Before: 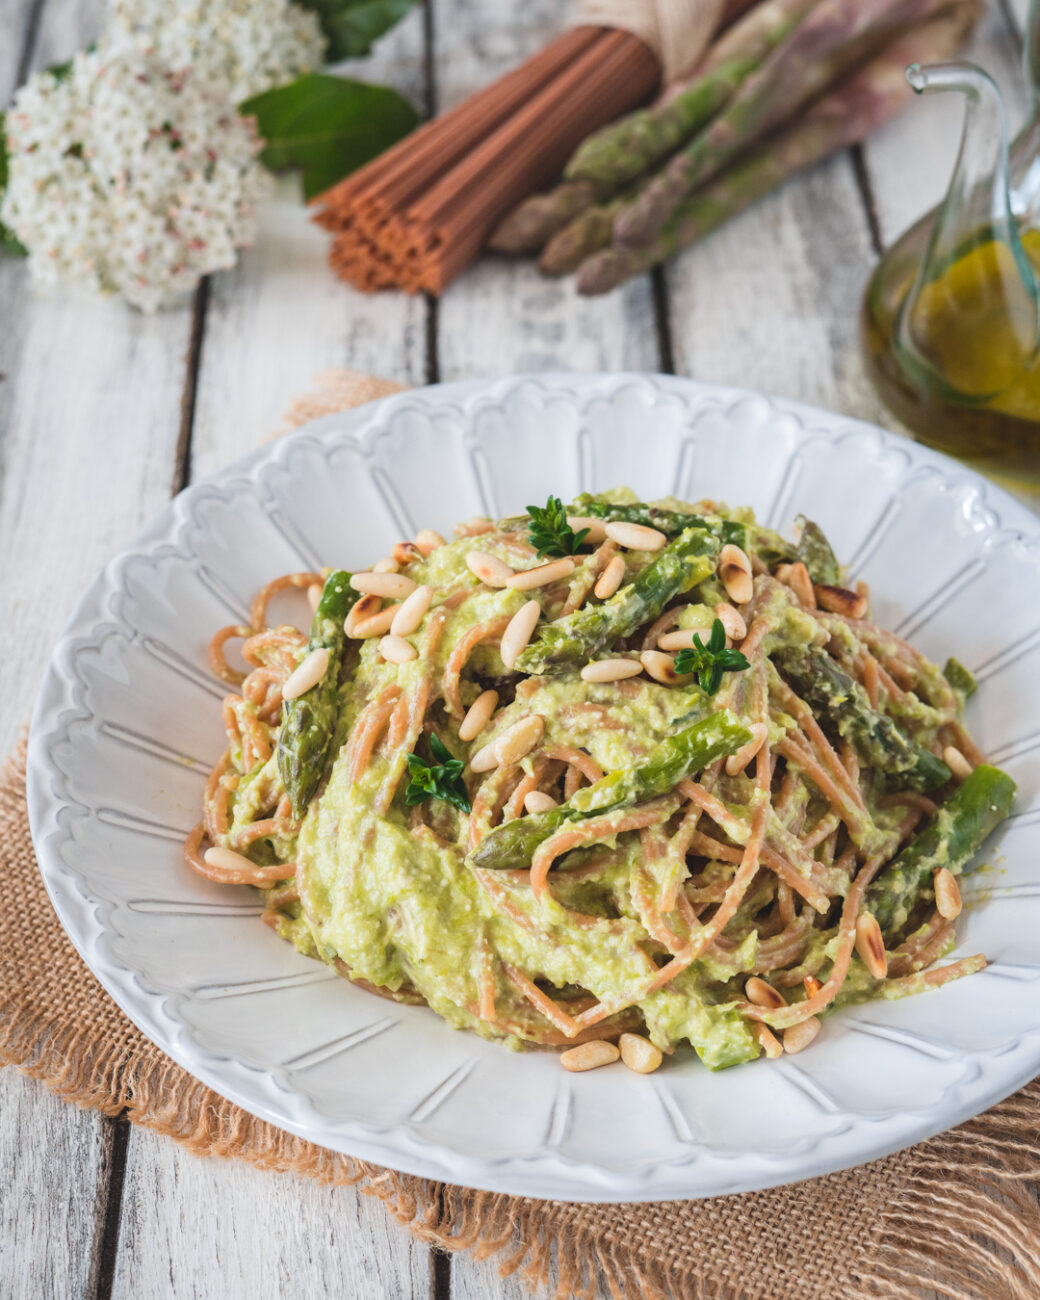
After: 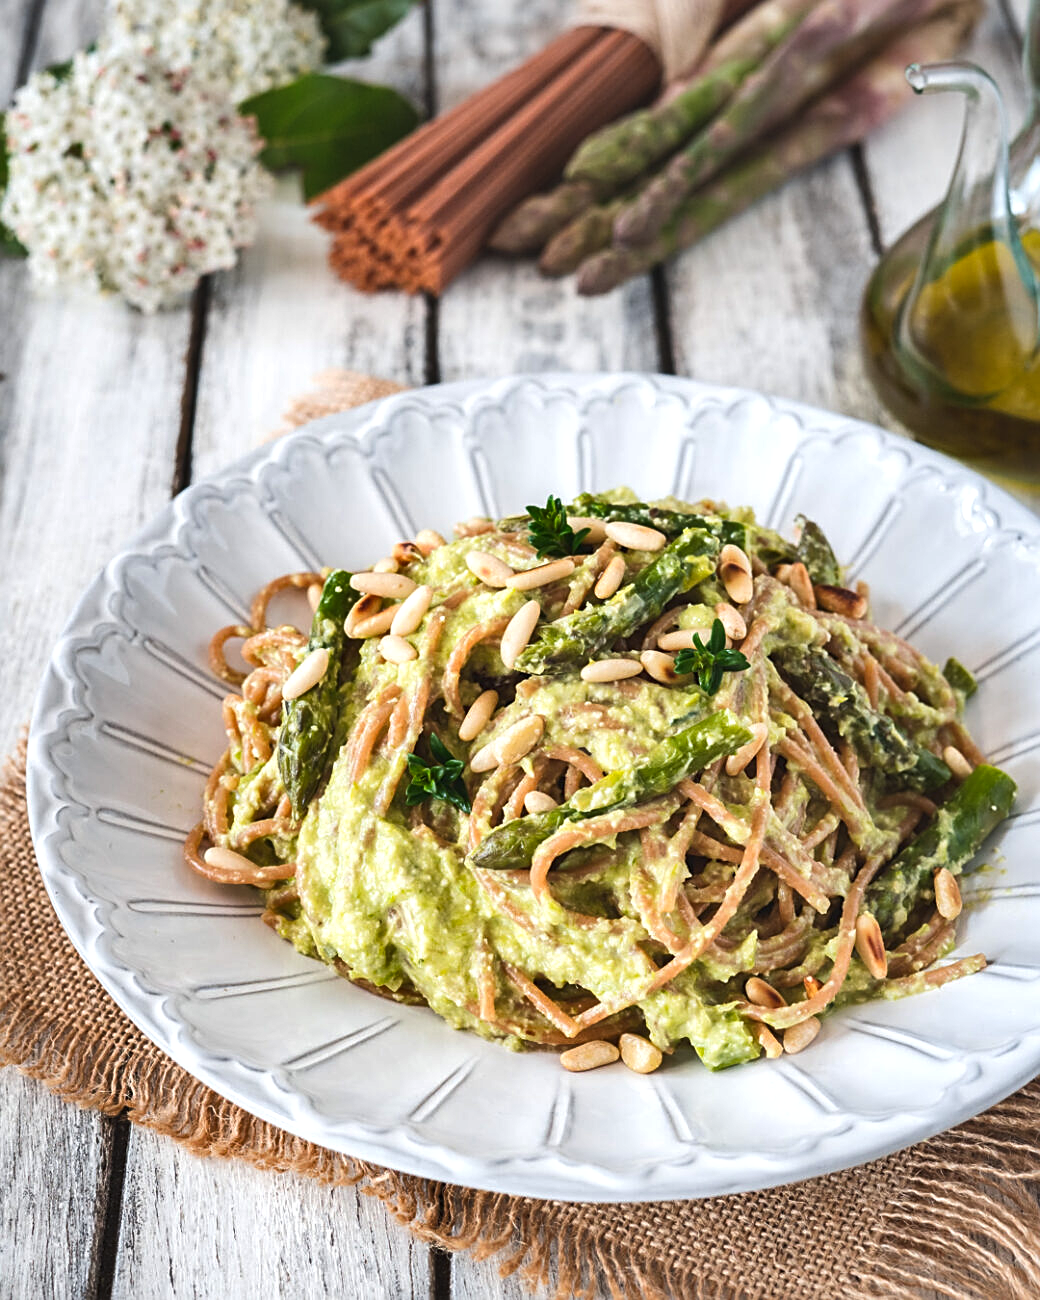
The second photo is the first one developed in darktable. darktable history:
shadows and highlights: soften with gaussian
sharpen: on, module defaults
tone equalizer: -8 EV -0.417 EV, -7 EV -0.389 EV, -6 EV -0.333 EV, -5 EV -0.222 EV, -3 EV 0.222 EV, -2 EV 0.333 EV, -1 EV 0.389 EV, +0 EV 0.417 EV, edges refinement/feathering 500, mask exposure compensation -1.57 EV, preserve details no
